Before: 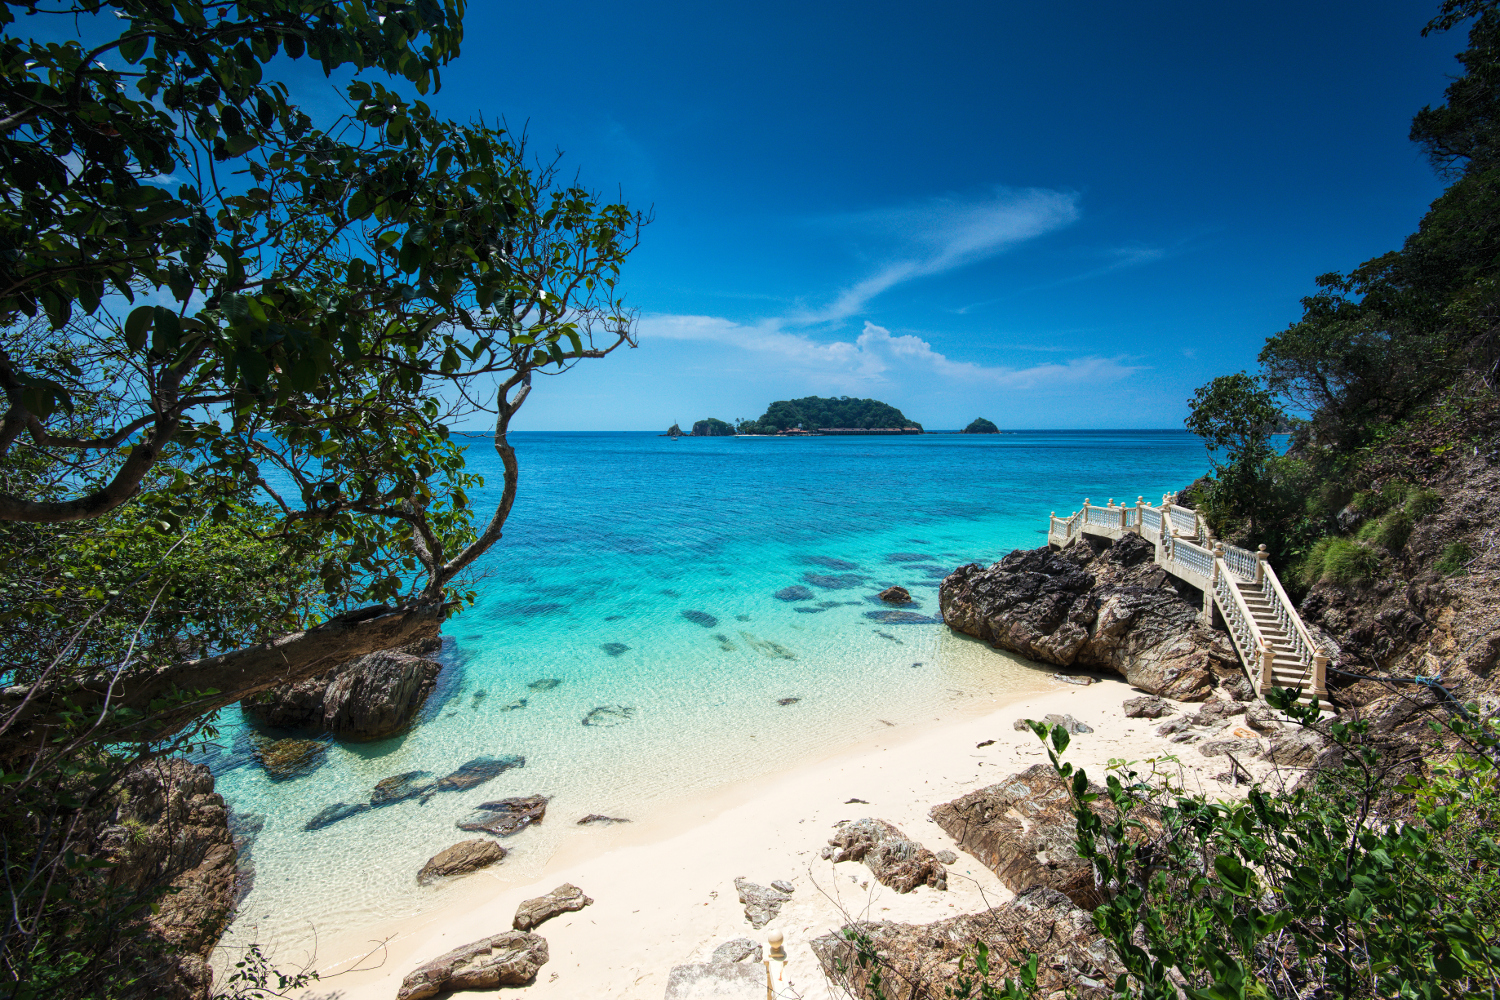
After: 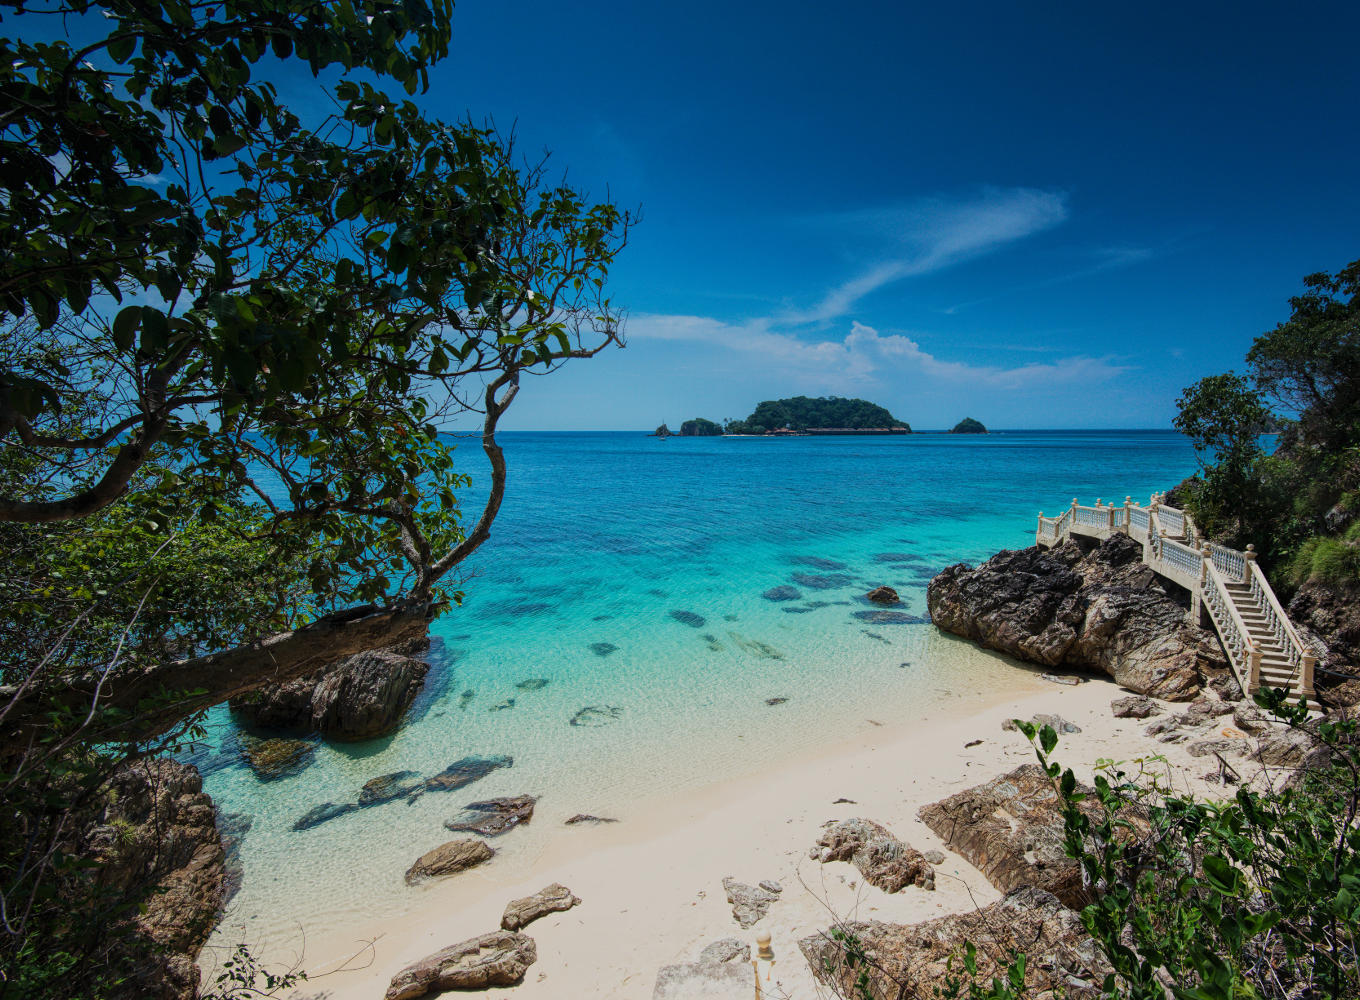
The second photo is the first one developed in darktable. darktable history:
exposure: exposure -0.463 EV, compensate highlight preservation false
tone equalizer: -8 EV -0.002 EV, -7 EV 0.005 EV, -6 EV -0.034 EV, -5 EV 0.017 EV, -4 EV -0.024 EV, -3 EV 0.021 EV, -2 EV -0.086 EV, -1 EV -0.313 EV, +0 EV -0.582 EV, edges refinement/feathering 500, mask exposure compensation -1.57 EV, preserve details no
crop and rotate: left 0.908%, right 8.365%
